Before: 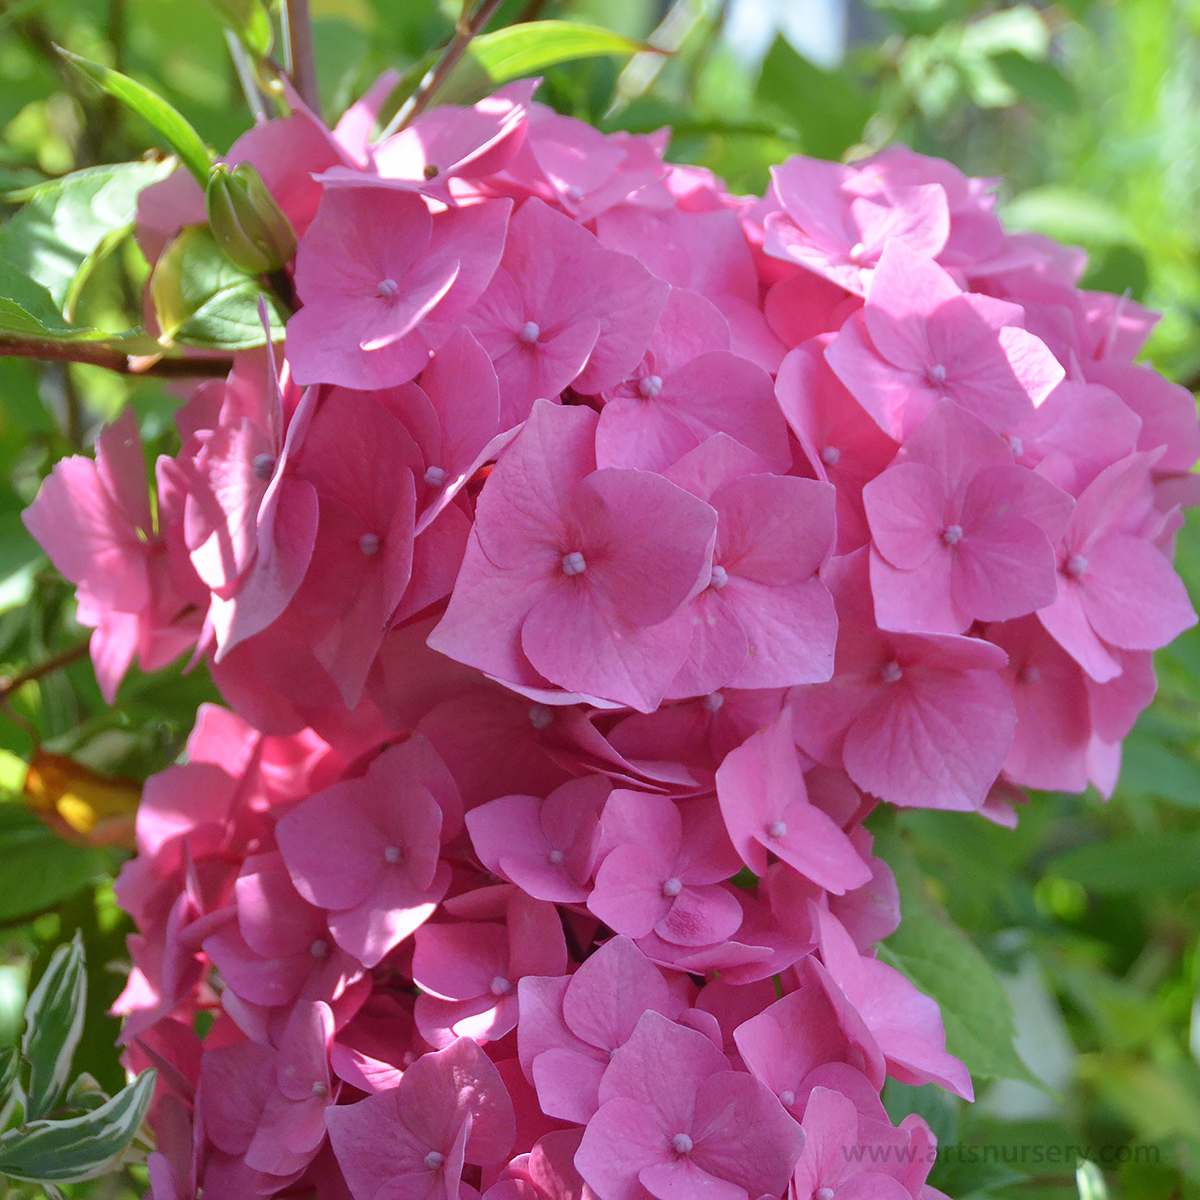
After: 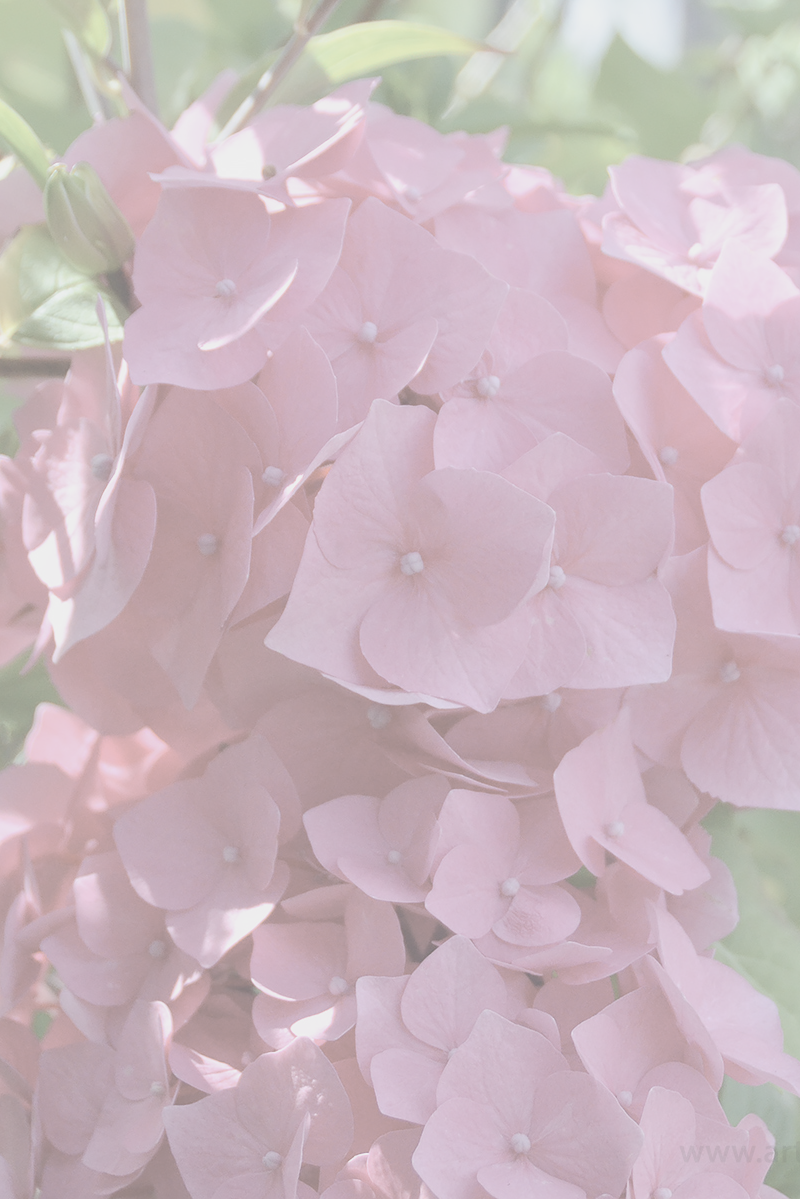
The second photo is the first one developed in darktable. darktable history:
exposure: exposure 0.127 EV, compensate highlight preservation false
crop and rotate: left 13.518%, right 19.734%
contrast brightness saturation: contrast -0.32, brightness 0.755, saturation -0.765
